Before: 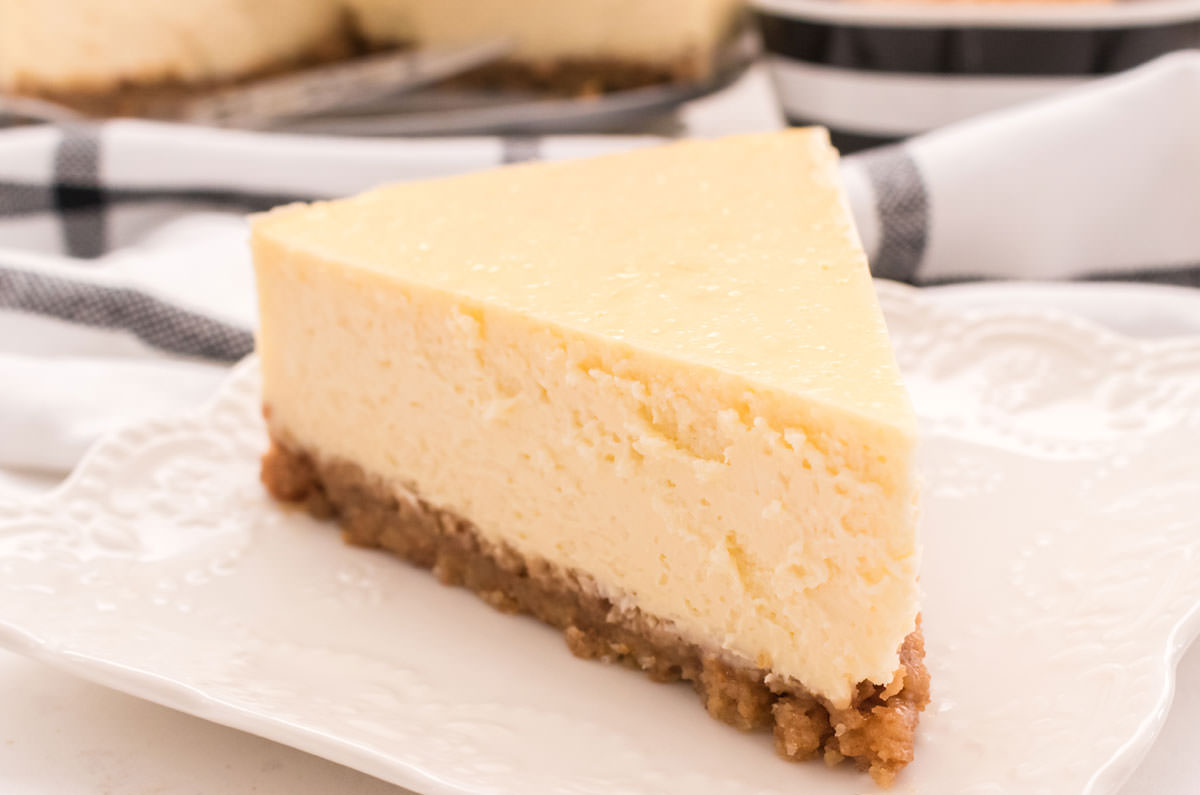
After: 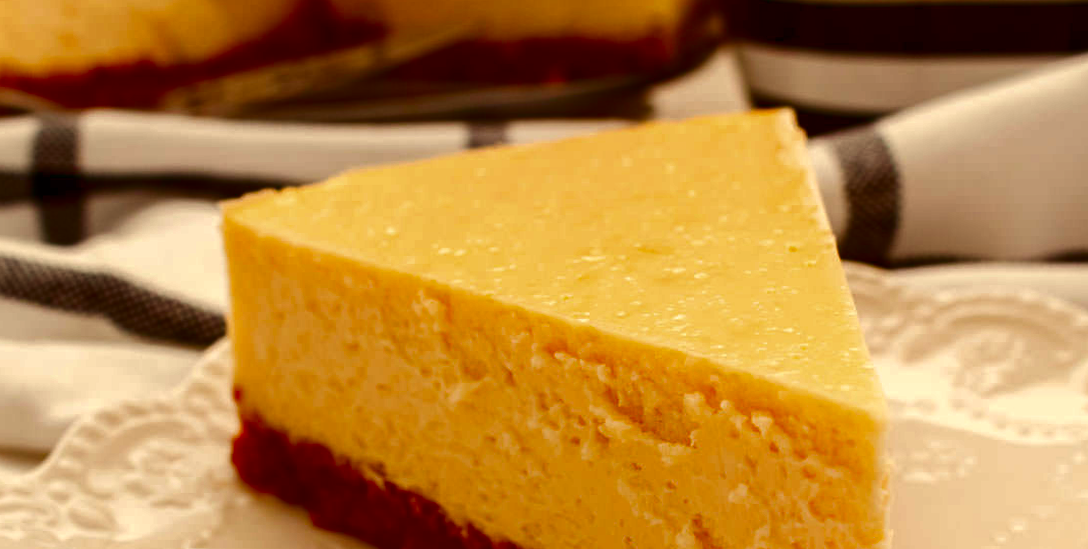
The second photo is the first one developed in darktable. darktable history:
crop: left 1.509%, top 3.452%, right 7.696%, bottom 28.452%
contrast brightness saturation: brightness -1, saturation 1
rotate and perspective: lens shift (horizontal) -0.055, automatic cropping off
white balance: red 1.029, blue 0.92
